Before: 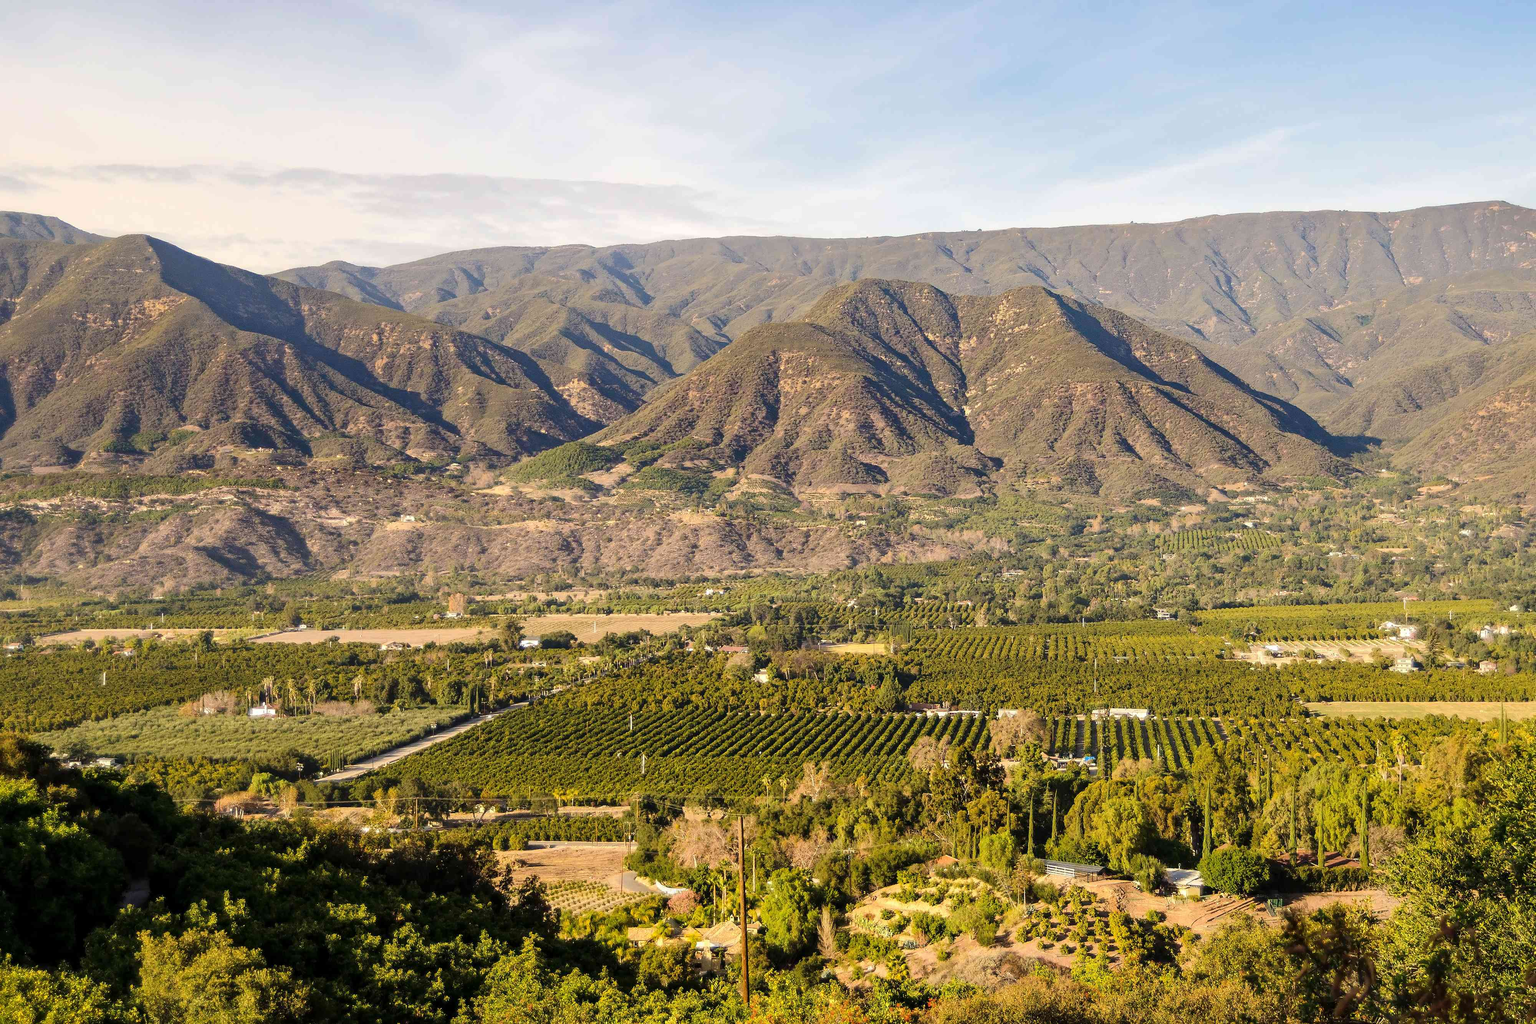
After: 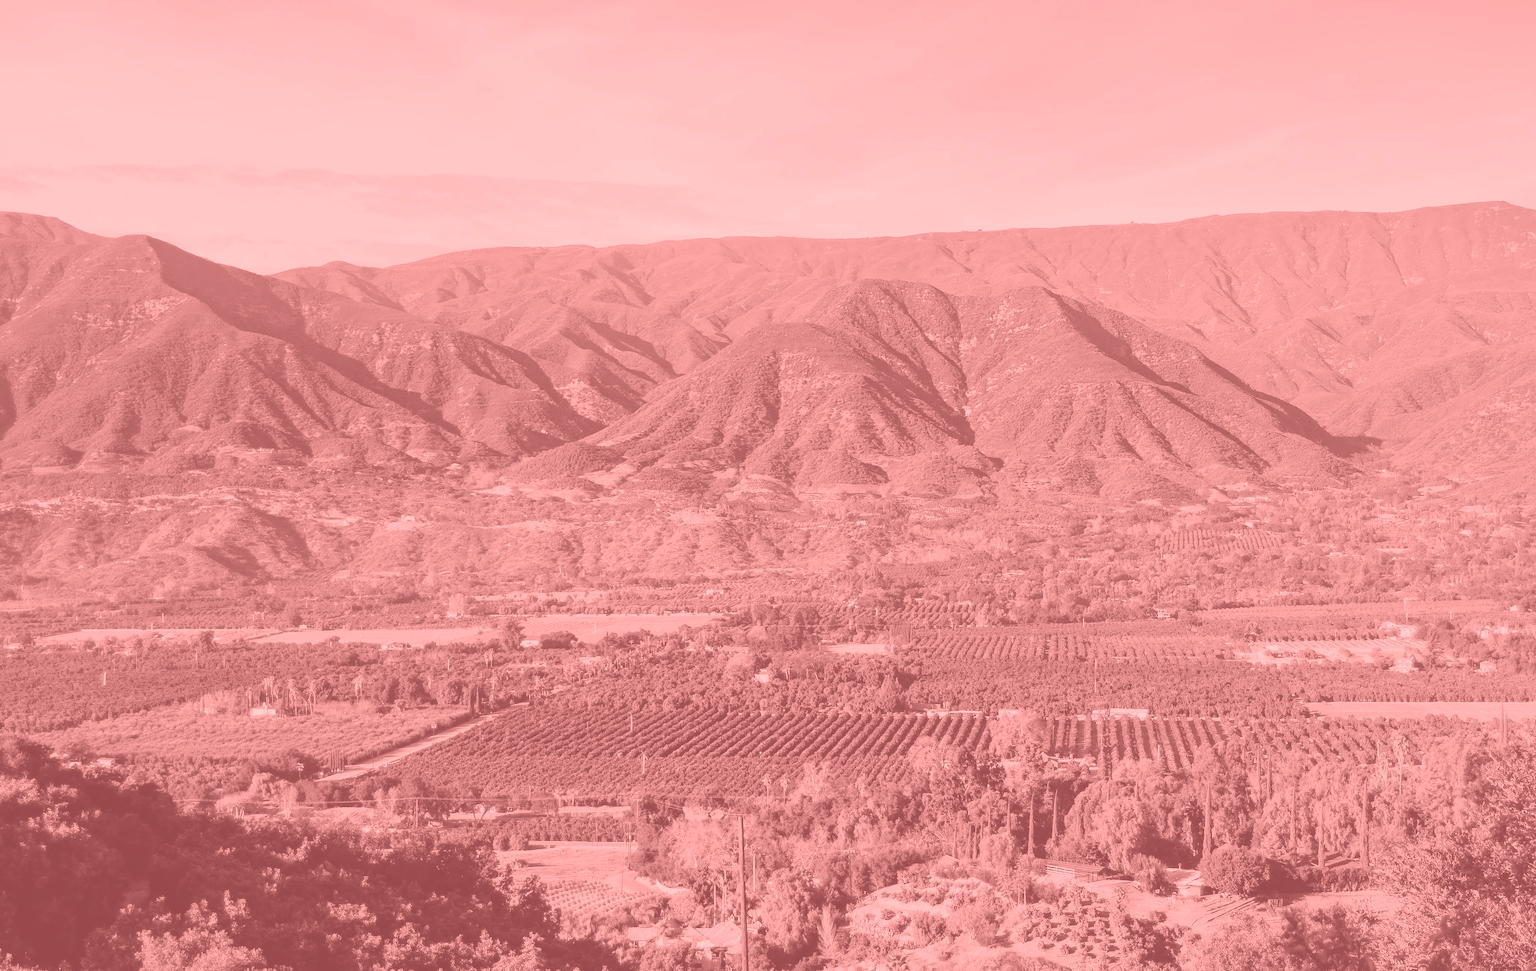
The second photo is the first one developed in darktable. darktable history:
crop and rotate: top 0%, bottom 5.097%
colorize: saturation 51%, source mix 50.67%, lightness 50.67%
color balance rgb: linear chroma grading › global chroma 25%, perceptual saturation grading › global saturation 50%
